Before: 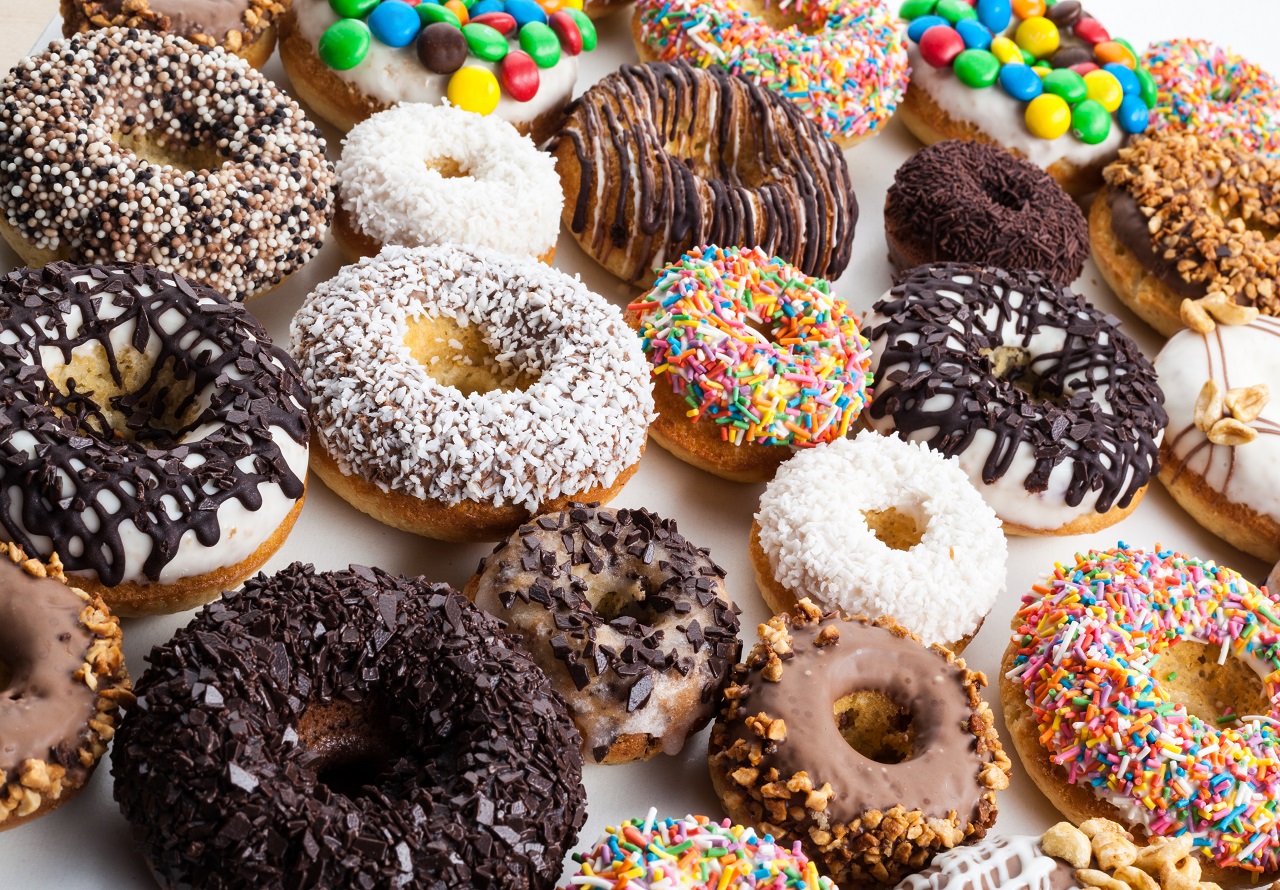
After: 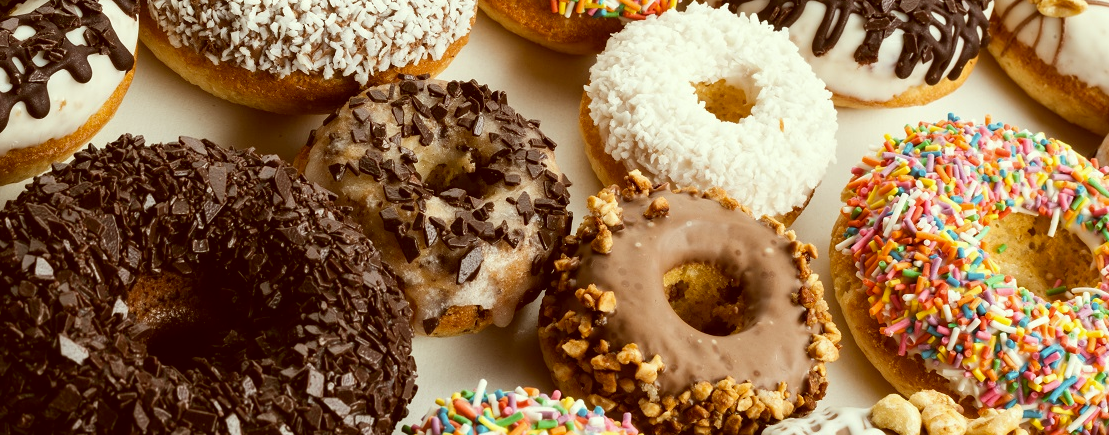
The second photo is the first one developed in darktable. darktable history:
color correction: highlights a* -5.3, highlights b* 9.8, shadows a* 9.8, shadows b* 24.26
crop and rotate: left 13.306%, top 48.129%, bottom 2.928%
contrast brightness saturation: saturation -0.1
